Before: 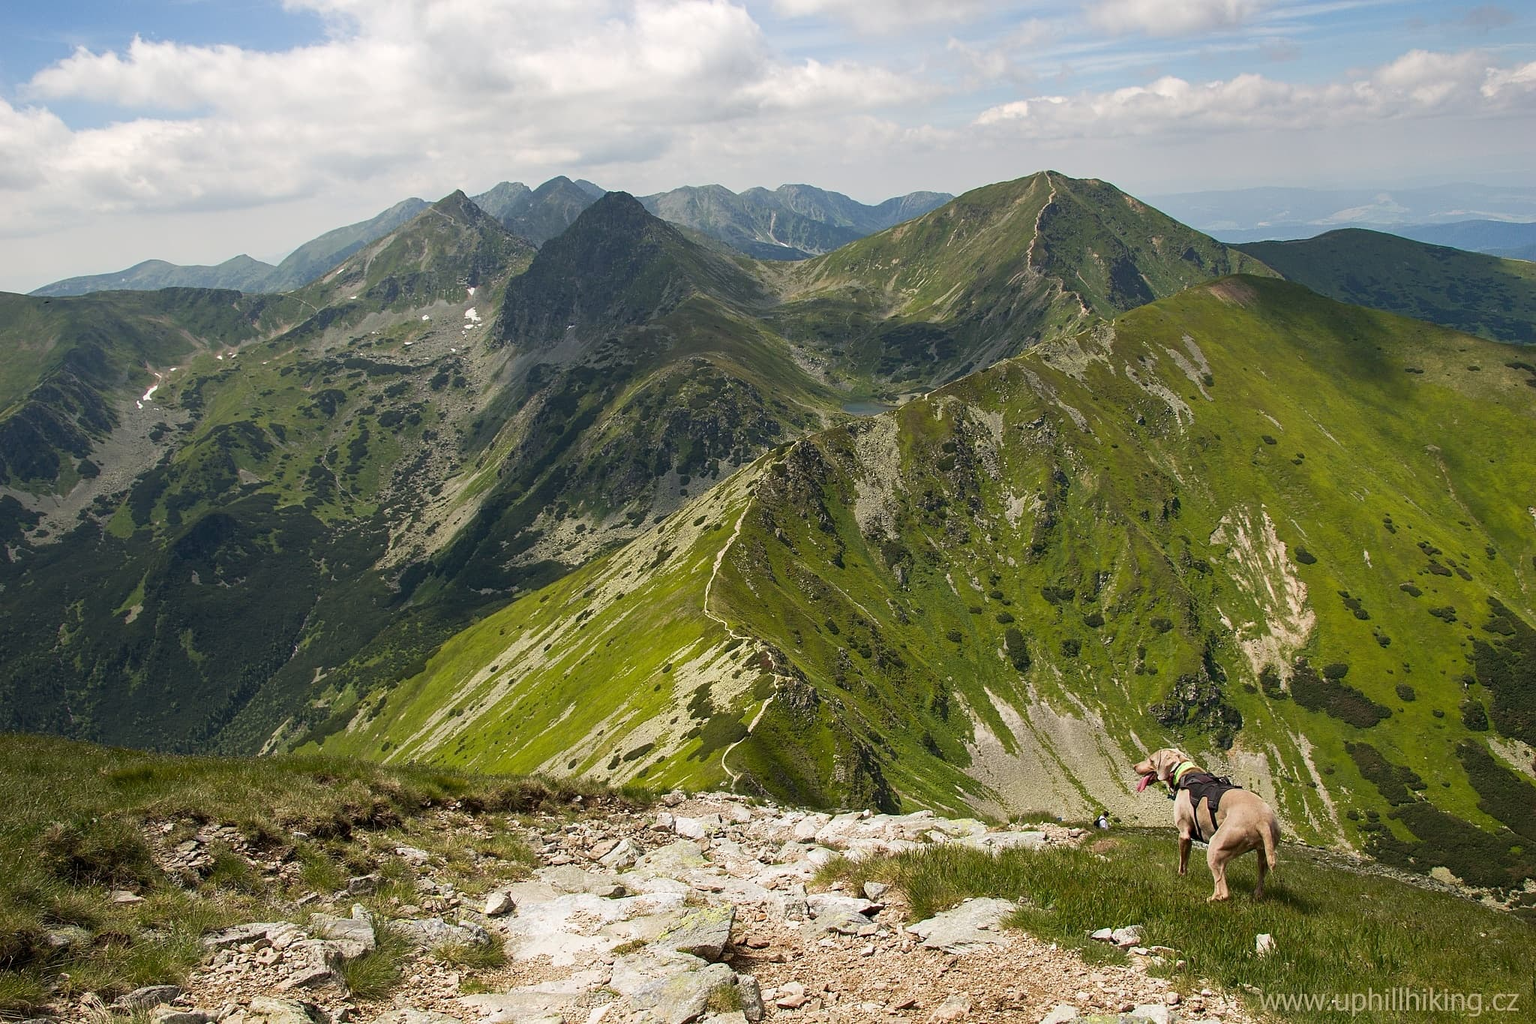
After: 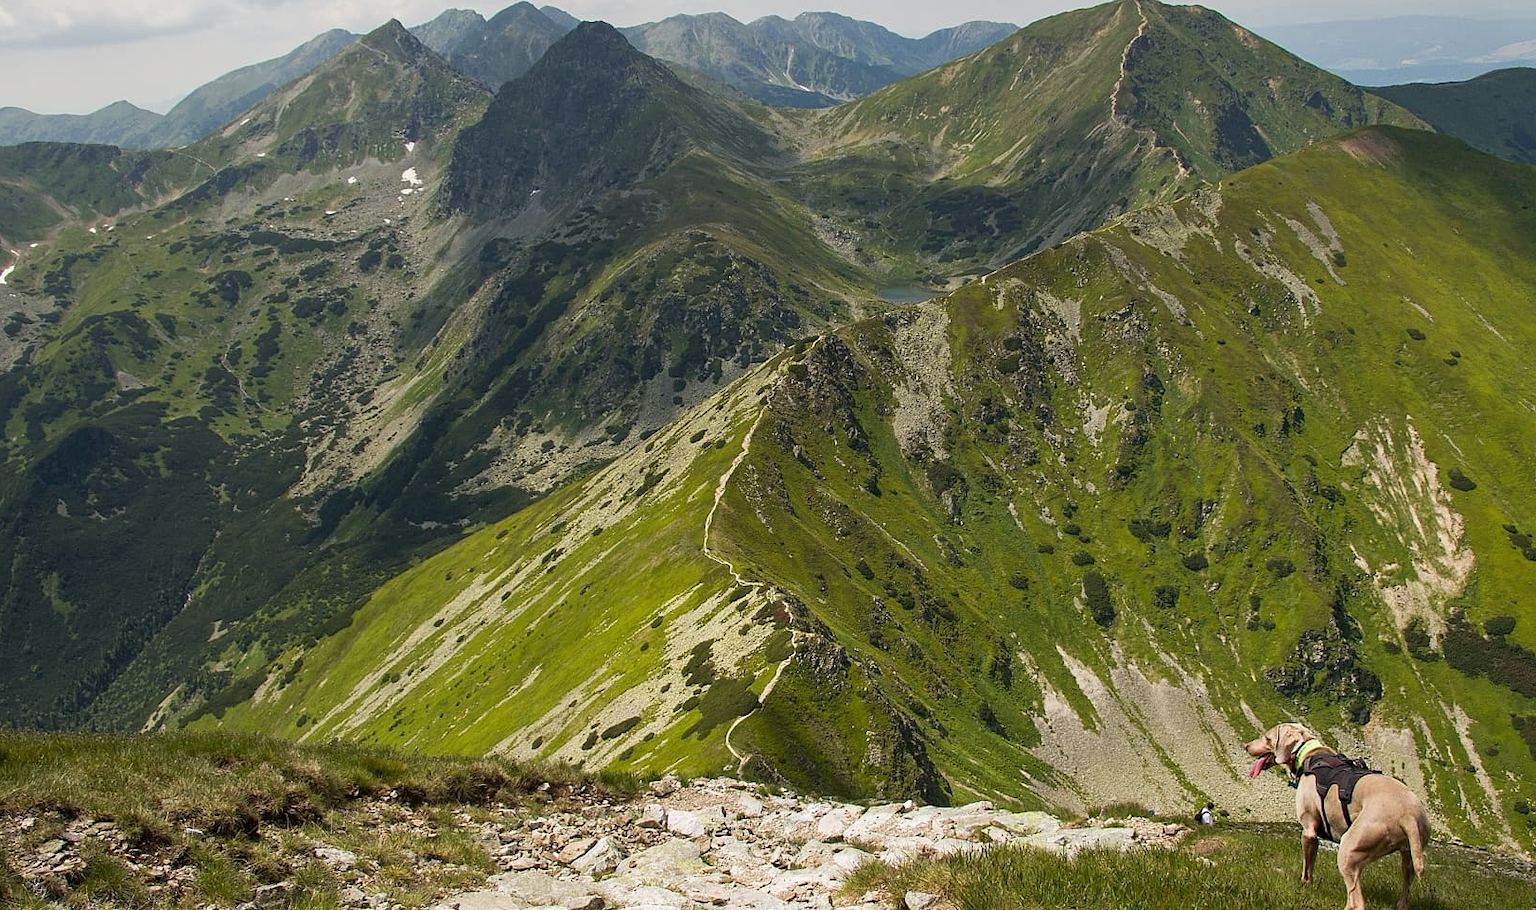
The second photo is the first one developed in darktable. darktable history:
crop: left 9.559%, top 17.114%, right 11.123%, bottom 12.303%
